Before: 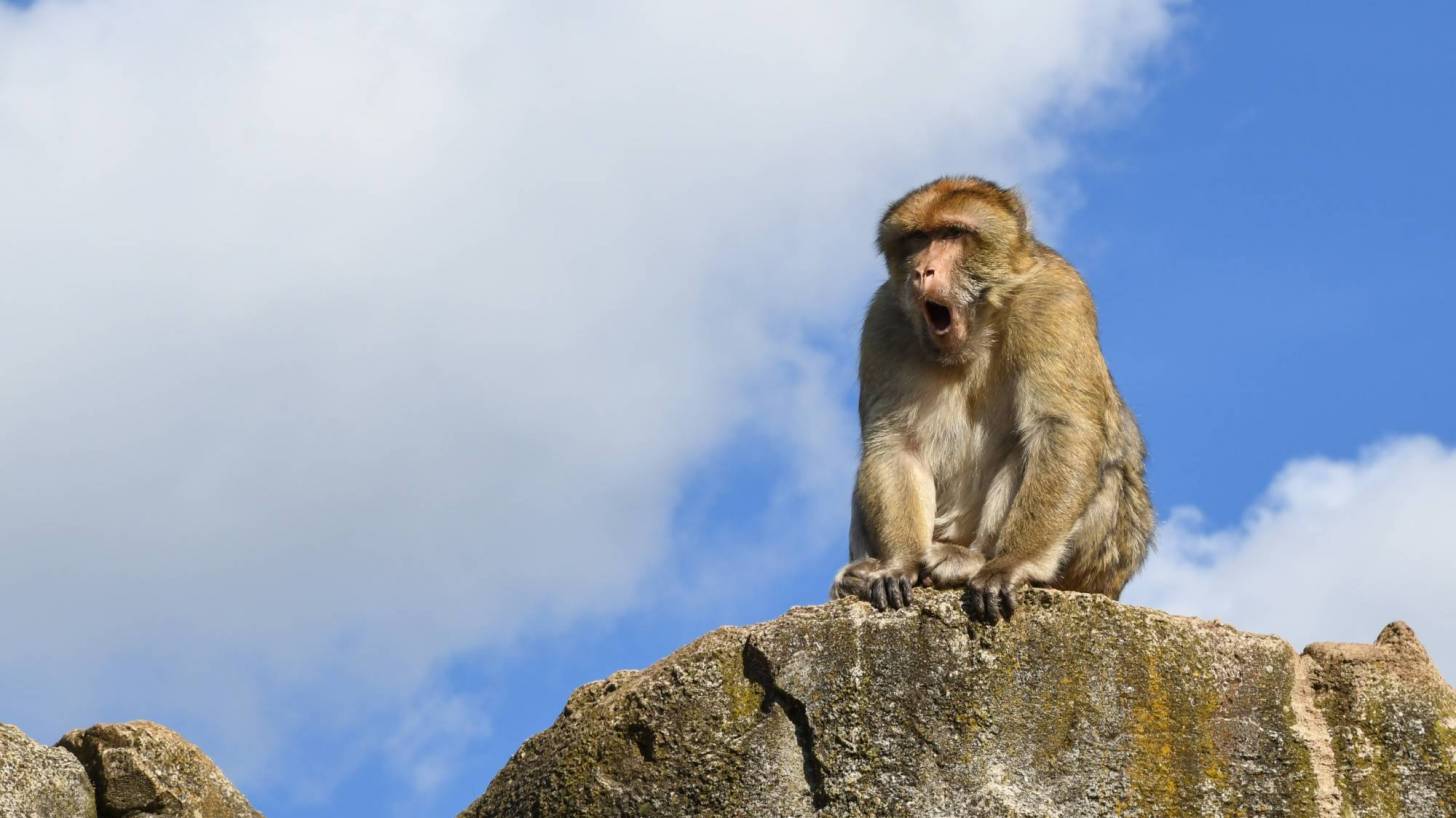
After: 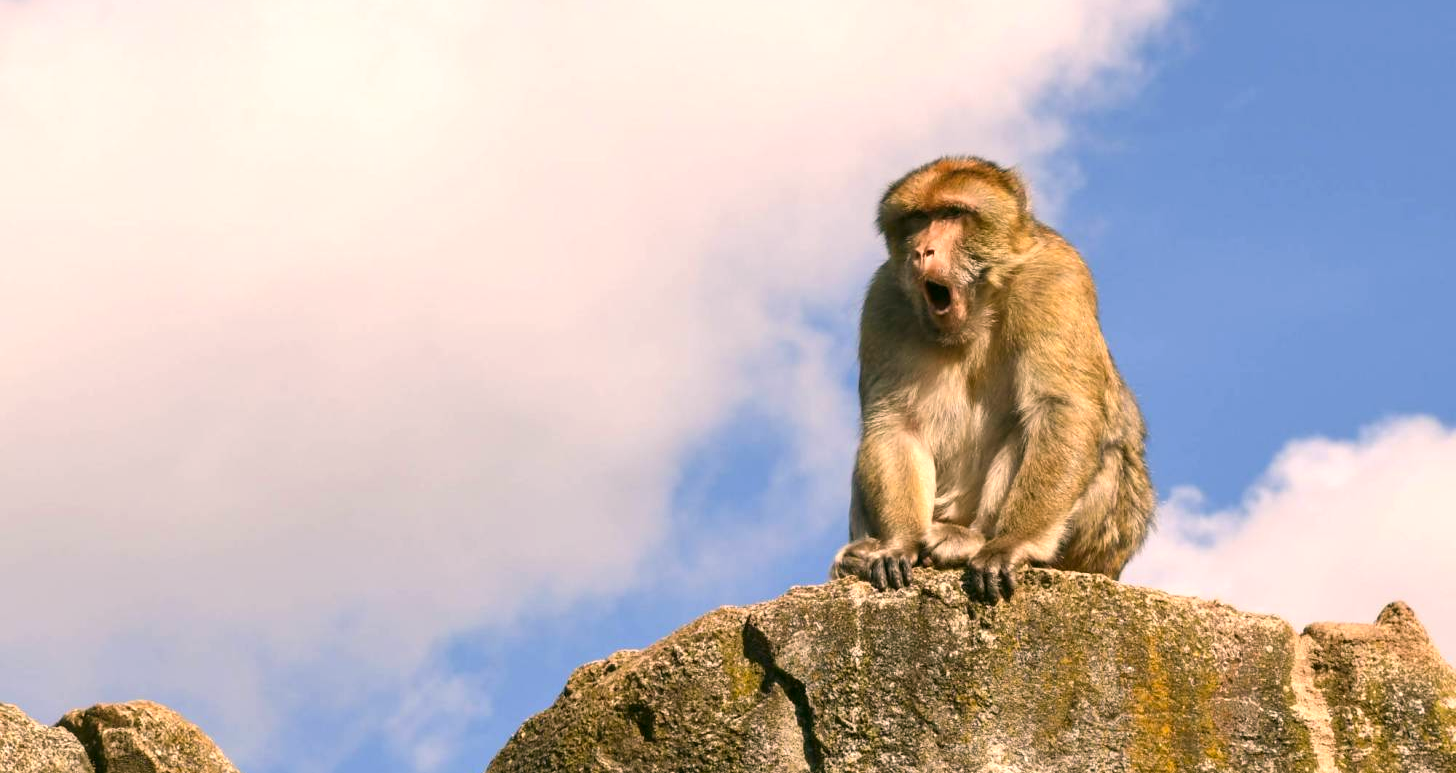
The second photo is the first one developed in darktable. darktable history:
white balance: red 1.127, blue 0.943
color correction: highlights a* 4.02, highlights b* 4.98, shadows a* -7.55, shadows b* 4.98
crop and rotate: top 2.479%, bottom 3.018%
exposure: exposure 0.3 EV, compensate highlight preservation false
